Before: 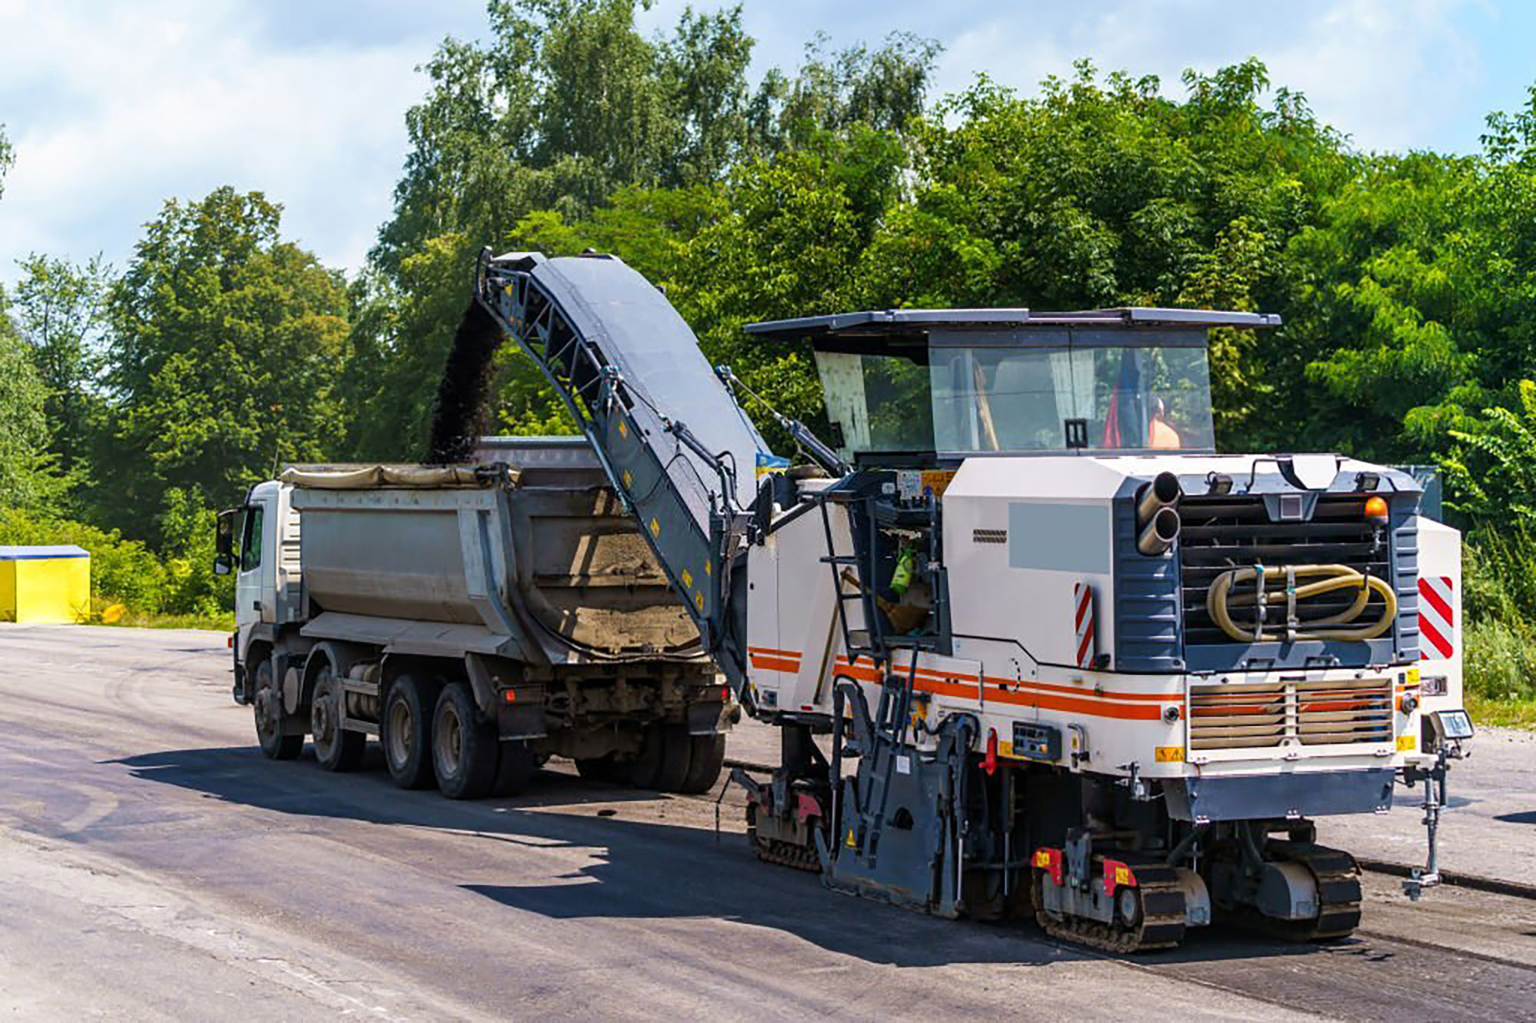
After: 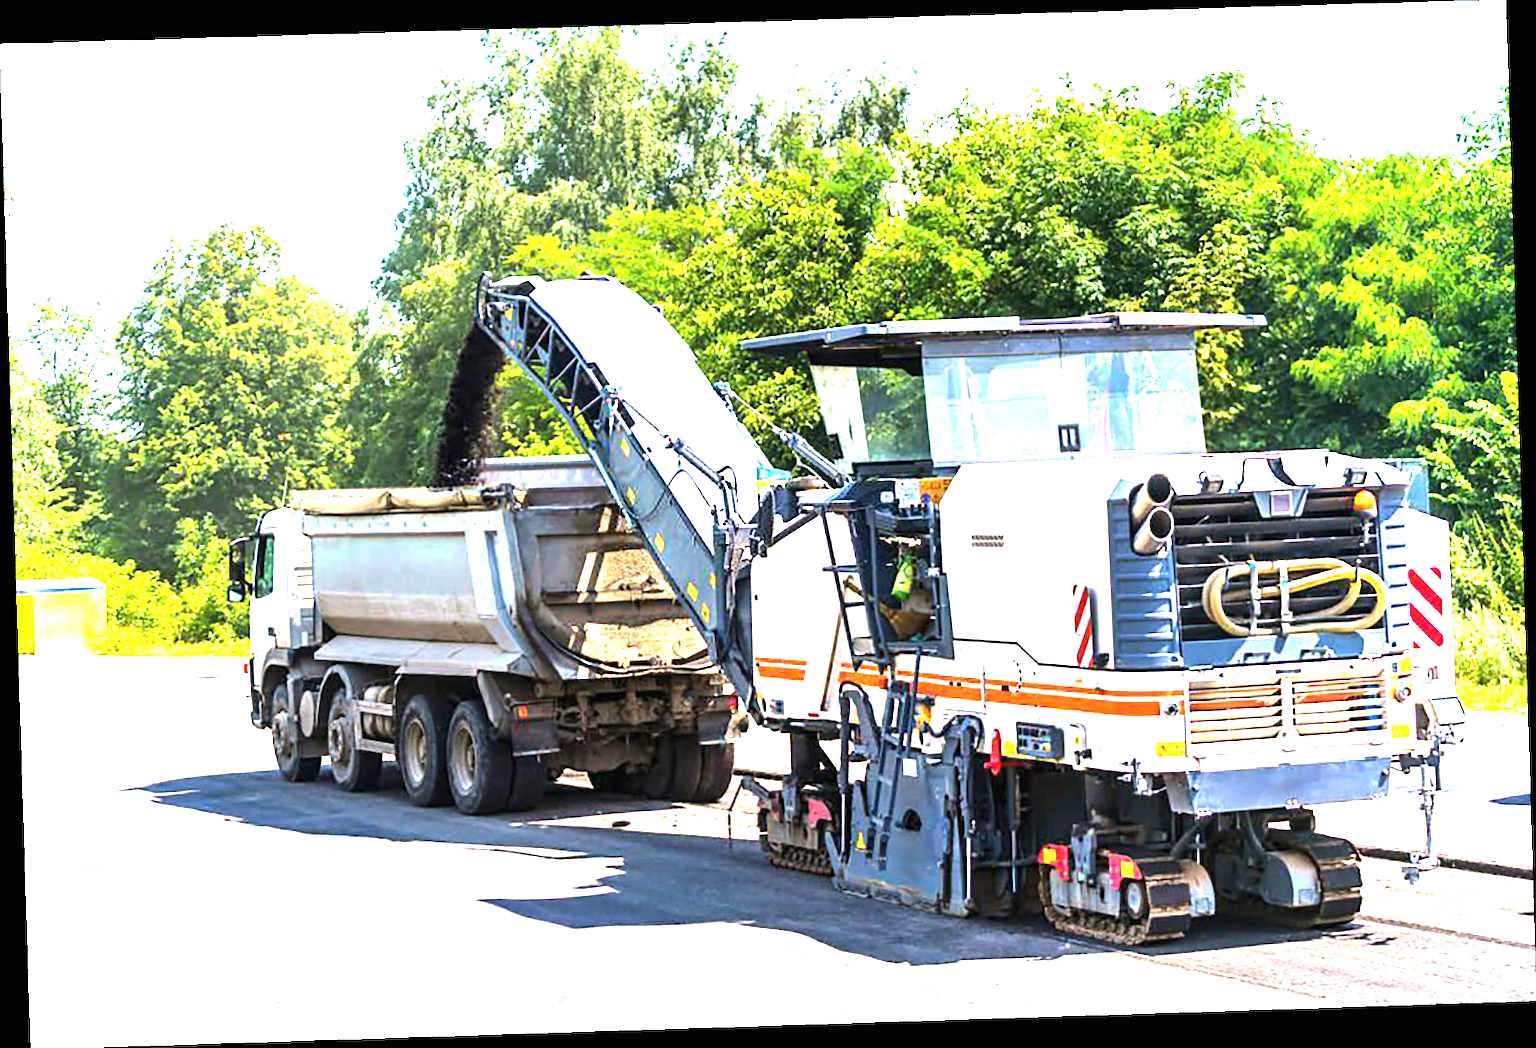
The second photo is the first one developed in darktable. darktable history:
rotate and perspective: rotation -1.77°, lens shift (horizontal) 0.004, automatic cropping off
tone equalizer: -8 EV -0.417 EV, -7 EV -0.389 EV, -6 EV -0.333 EV, -5 EV -0.222 EV, -3 EV 0.222 EV, -2 EV 0.333 EV, -1 EV 0.389 EV, +0 EV 0.417 EV, edges refinement/feathering 500, mask exposure compensation -1.57 EV, preserve details no
exposure: black level correction 0, exposure 2.327 EV, compensate exposure bias true, compensate highlight preservation false
